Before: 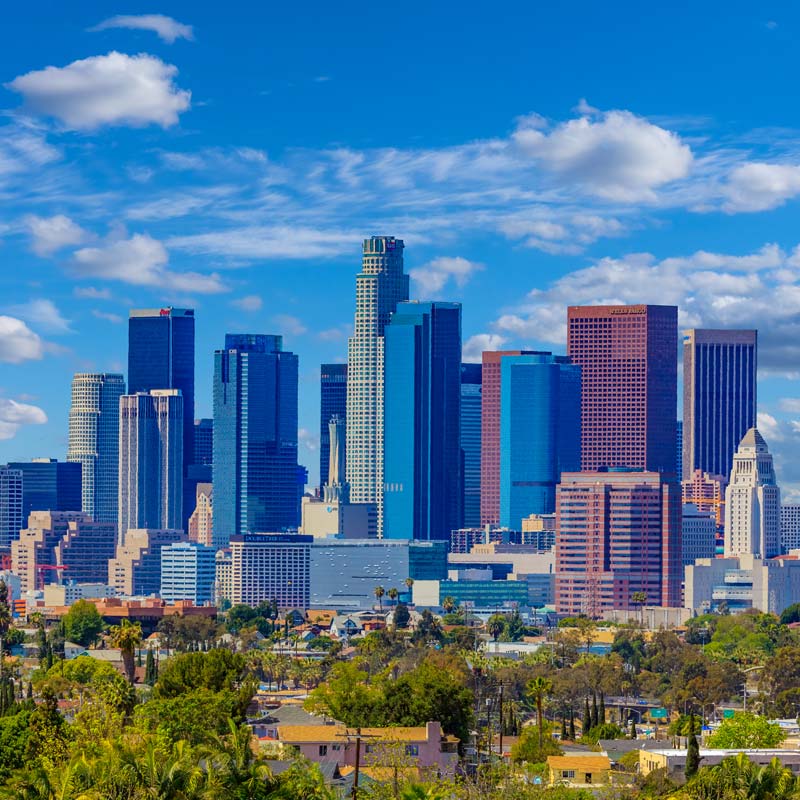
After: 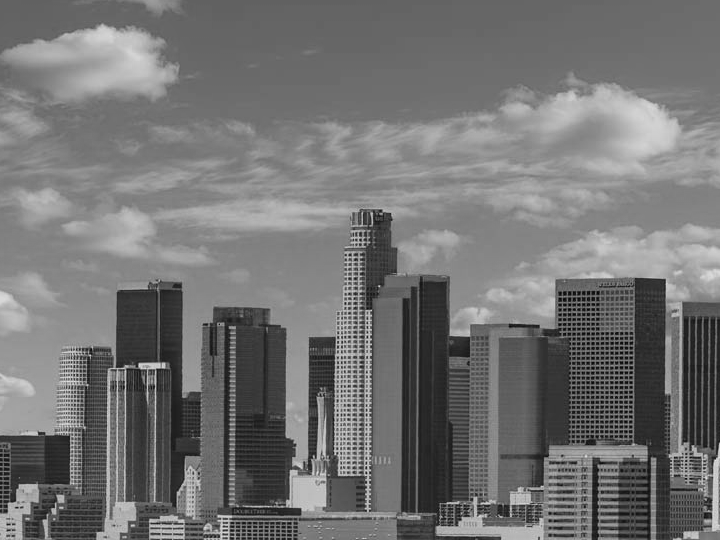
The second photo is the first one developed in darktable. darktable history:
crop: left 1.509%, top 3.452%, right 7.696%, bottom 28.452%
monochrome: a 32, b 64, size 2.3
